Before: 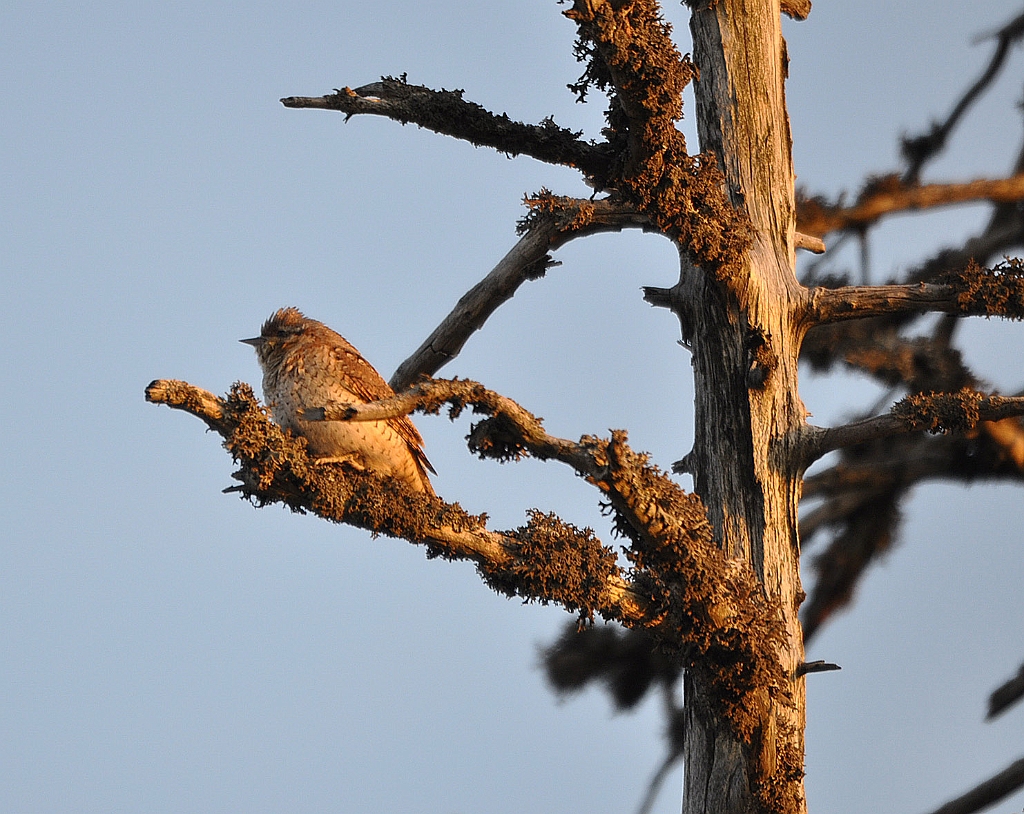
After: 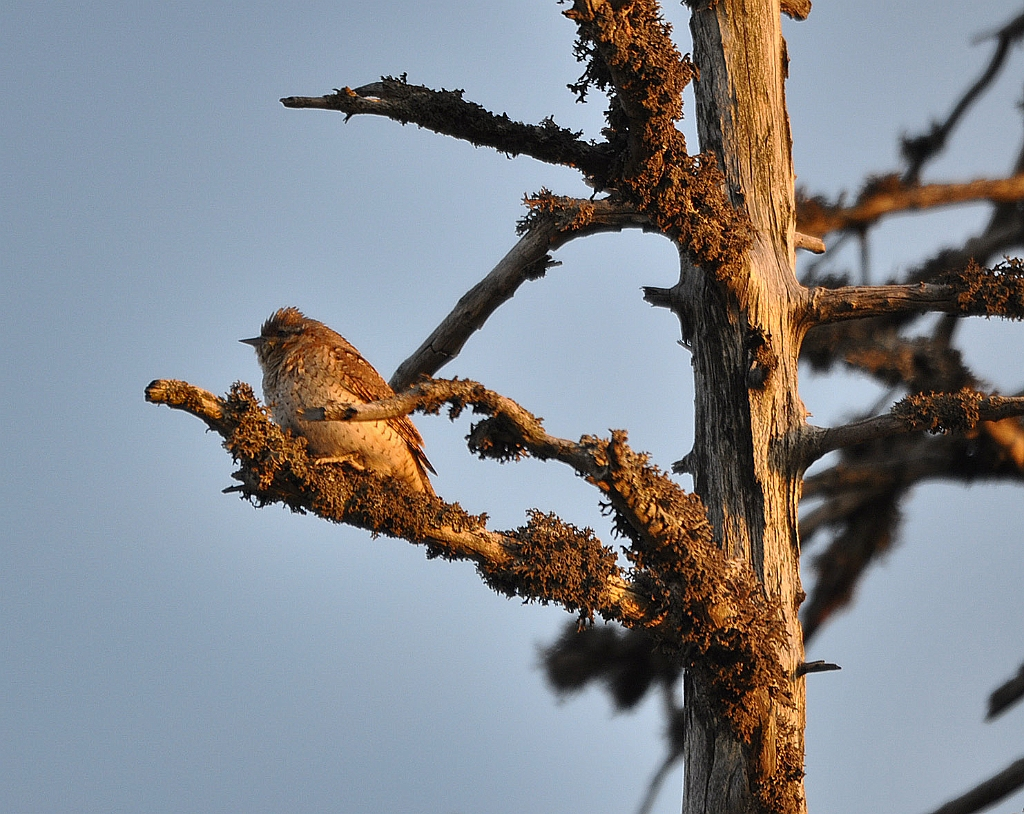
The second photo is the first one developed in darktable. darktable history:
shadows and highlights: radius 108.87, shadows 45.18, highlights -66.83, low approximation 0.01, soften with gaussian
